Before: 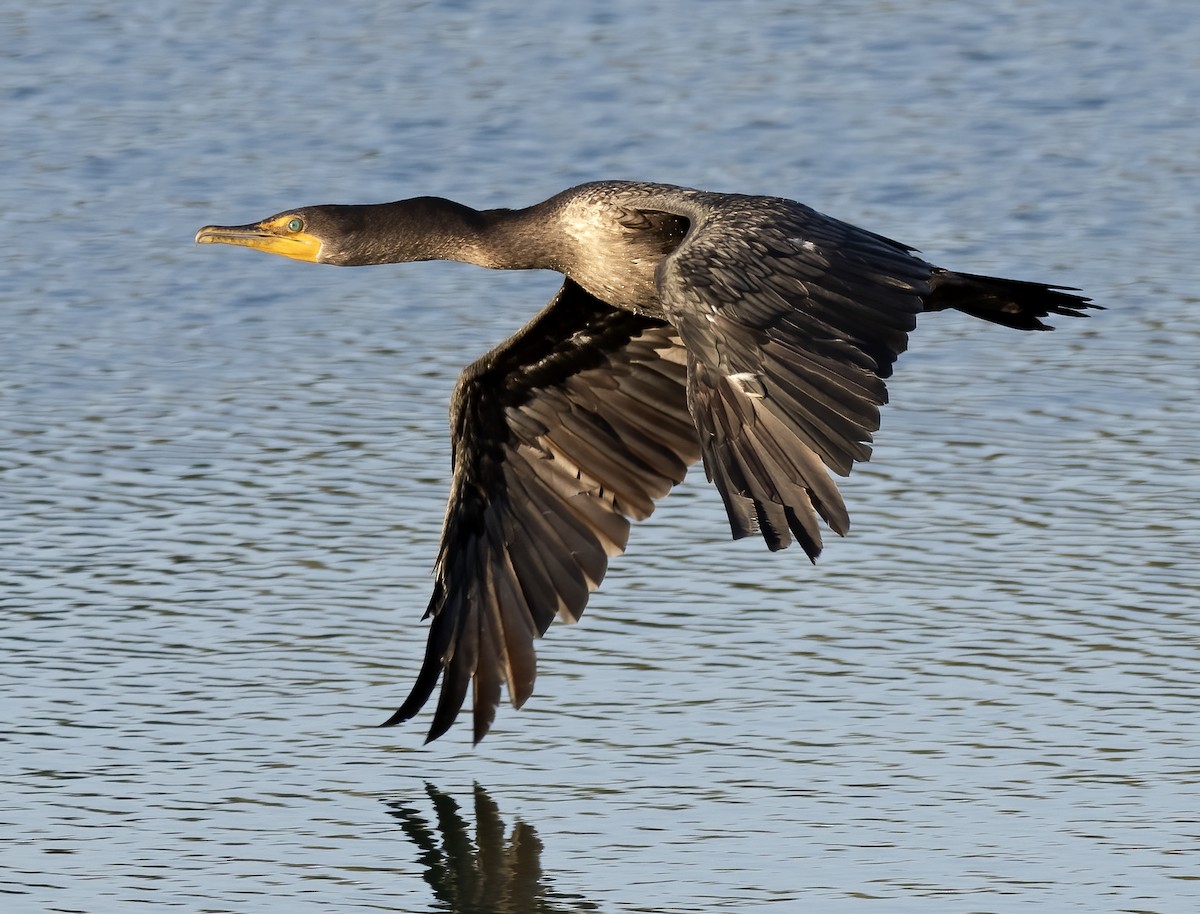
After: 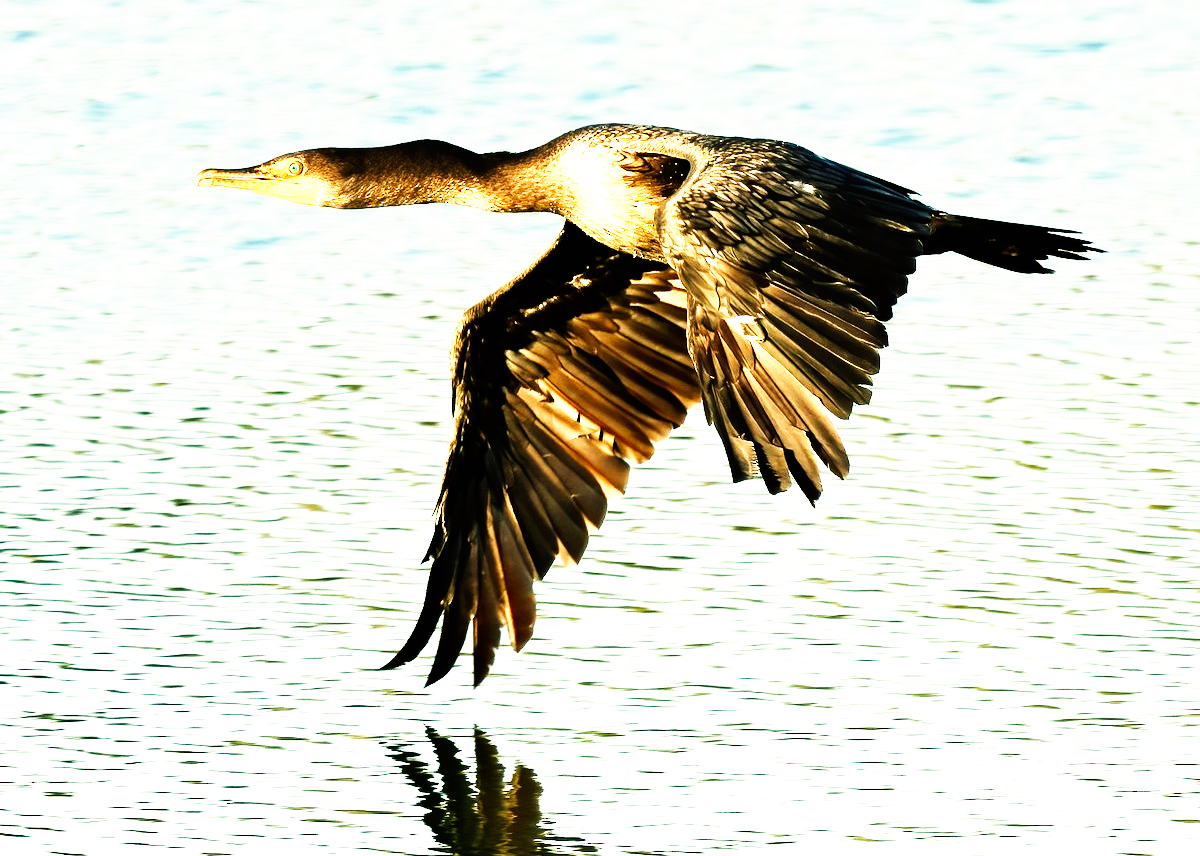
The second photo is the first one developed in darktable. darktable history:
color balance: mode lift, gamma, gain (sRGB), lift [1.014, 0.966, 0.918, 0.87], gamma [0.86, 0.734, 0.918, 0.976], gain [1.063, 1.13, 1.063, 0.86]
crop and rotate: top 6.25%
tone equalizer: on, module defaults
exposure: black level correction 0, exposure 1.1 EV, compensate highlight preservation false
base curve: curves: ch0 [(0, 0) (0.007, 0.004) (0.027, 0.03) (0.046, 0.07) (0.207, 0.54) (0.442, 0.872) (0.673, 0.972) (1, 1)], preserve colors none
